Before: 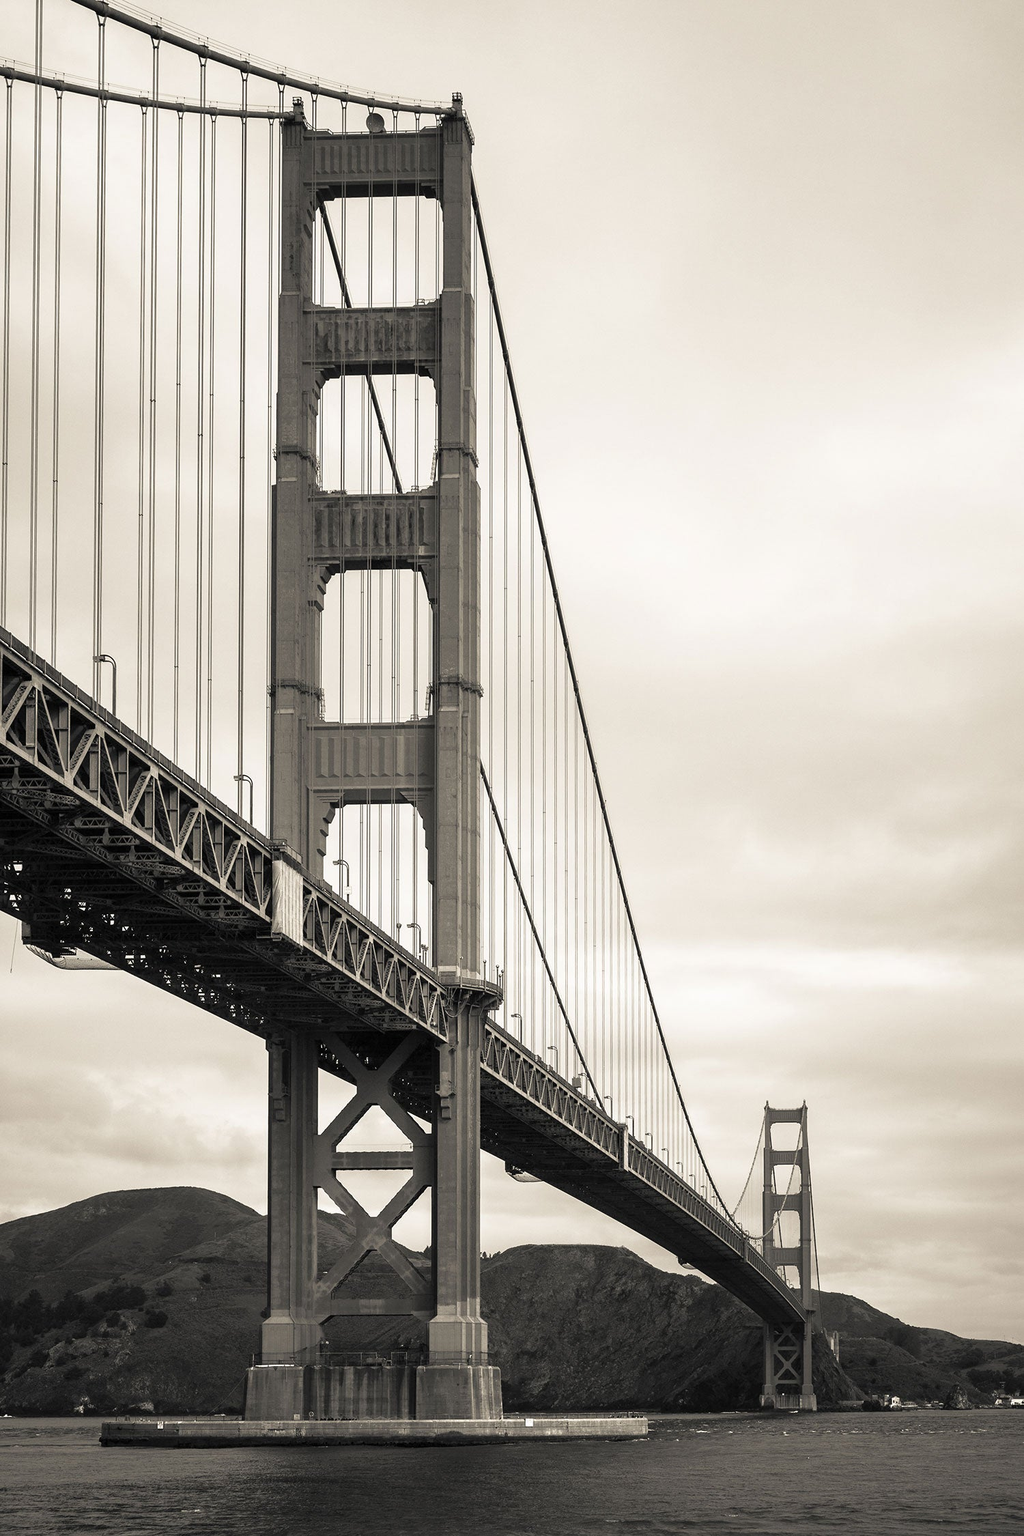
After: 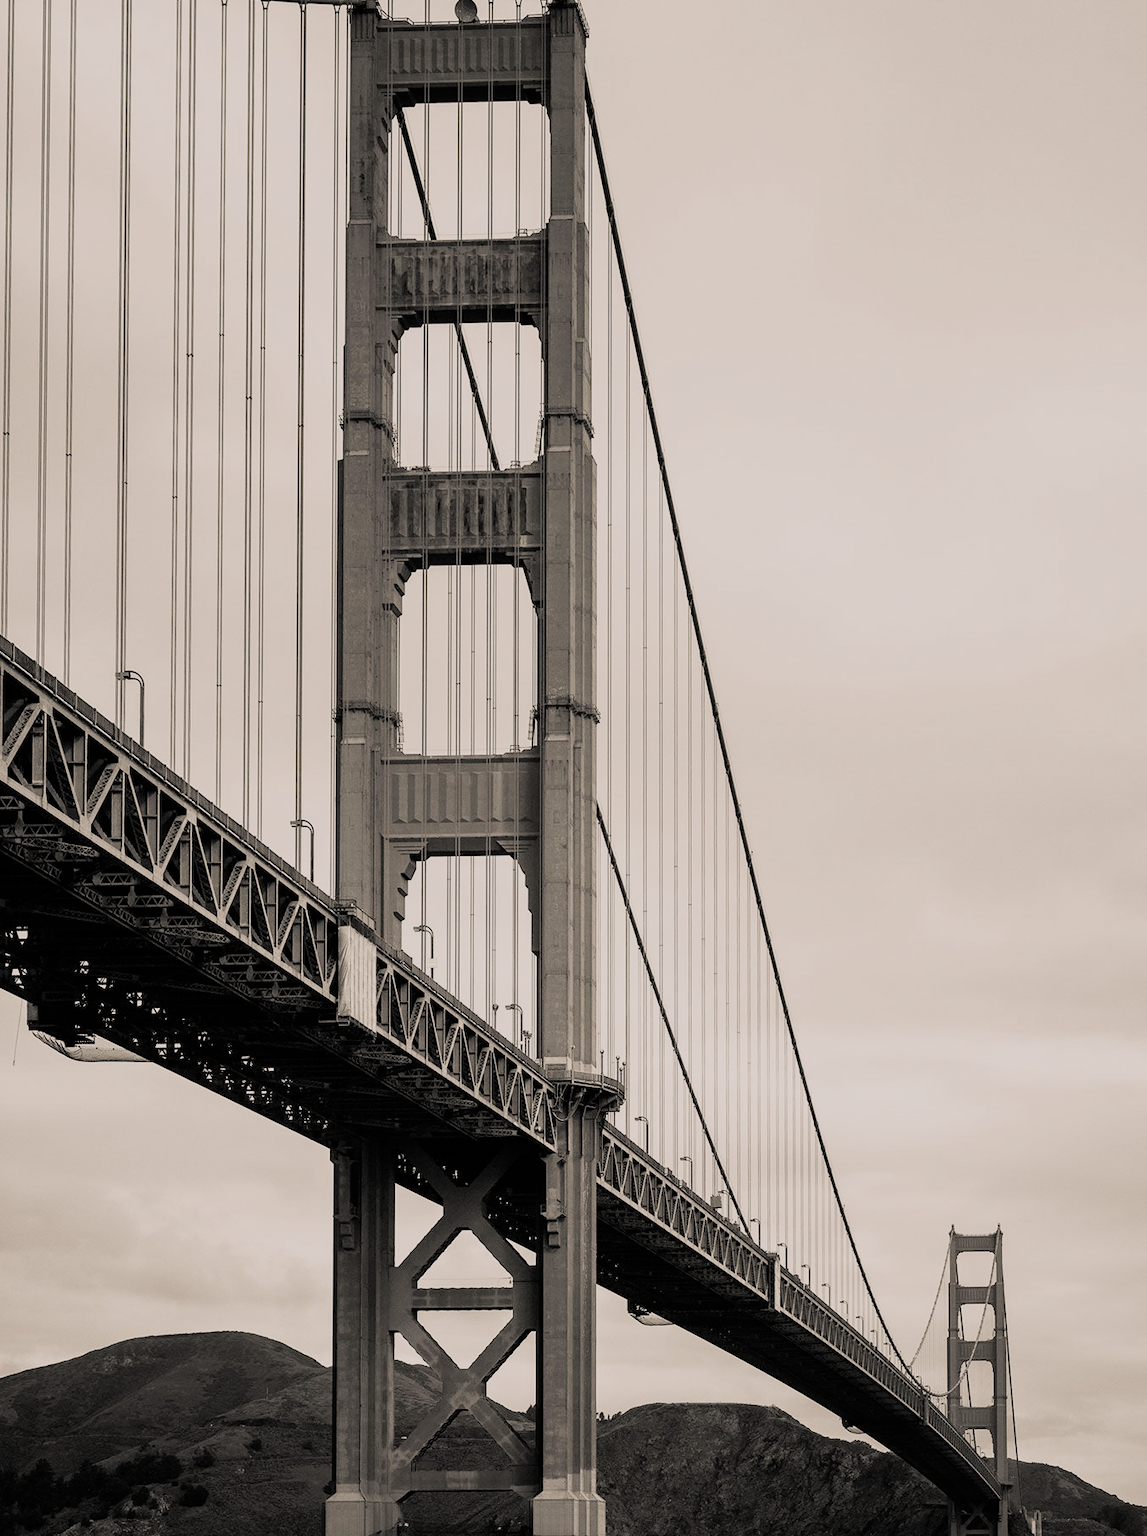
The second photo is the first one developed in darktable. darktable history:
crop: top 7.49%, right 9.717%, bottom 11.943%
color balance: contrast 6.48%, output saturation 113.3%
color correction: highlights a* 5.59, highlights b* 5.24, saturation 0.68
filmic rgb: black relative exposure -7.15 EV, white relative exposure 5.36 EV, hardness 3.02
exposure: black level correction 0, compensate exposure bias true, compensate highlight preservation false
